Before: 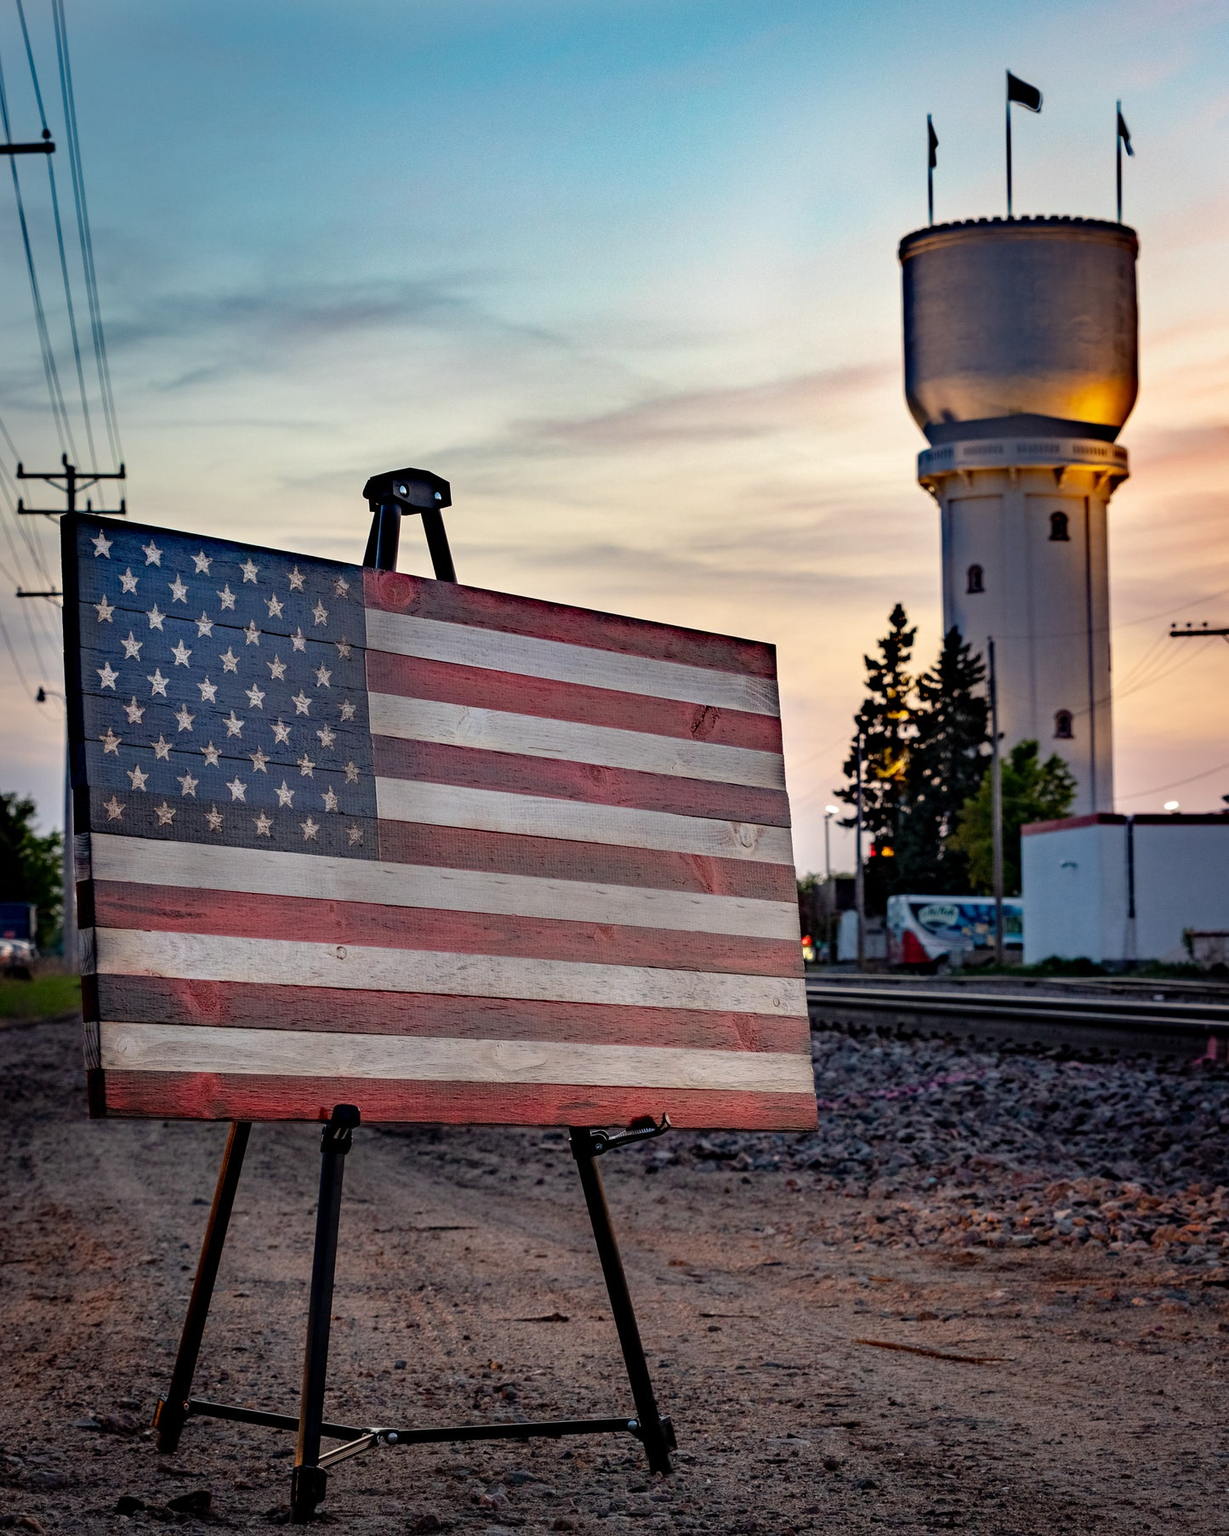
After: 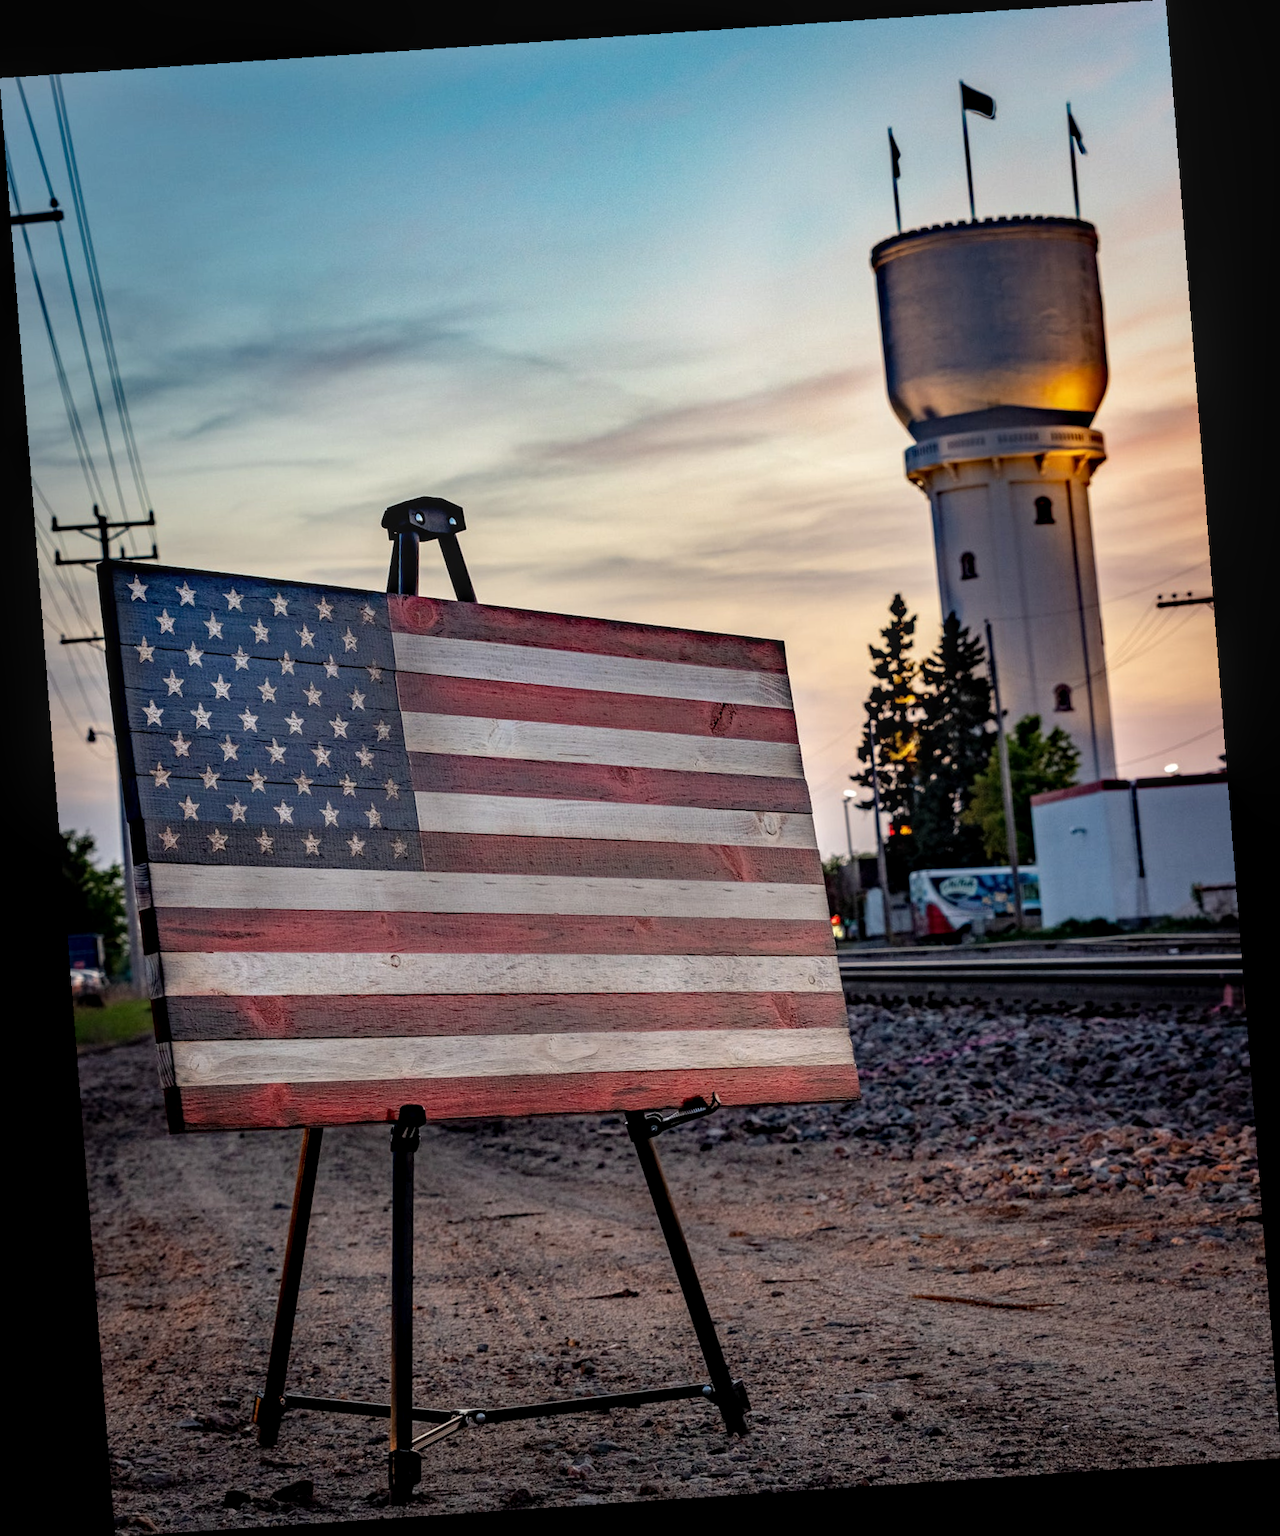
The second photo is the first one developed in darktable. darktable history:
local contrast: on, module defaults
rotate and perspective: rotation -4.2°, shear 0.006, automatic cropping off
white balance: emerald 1
